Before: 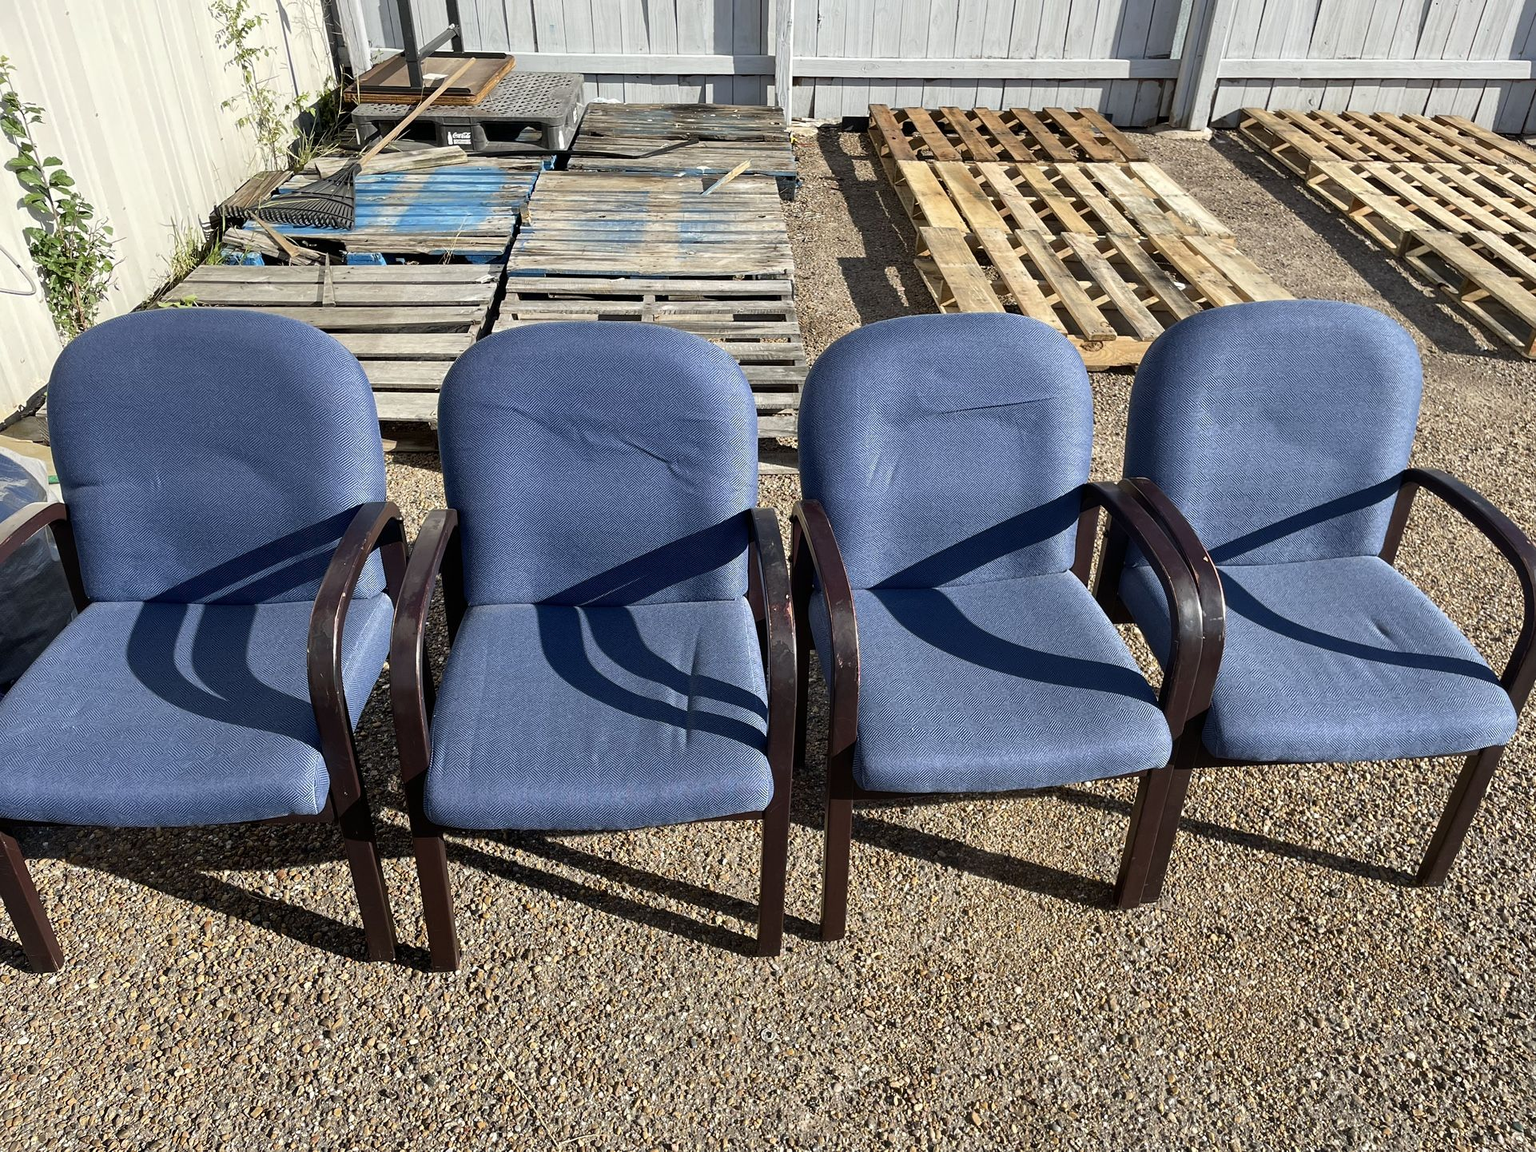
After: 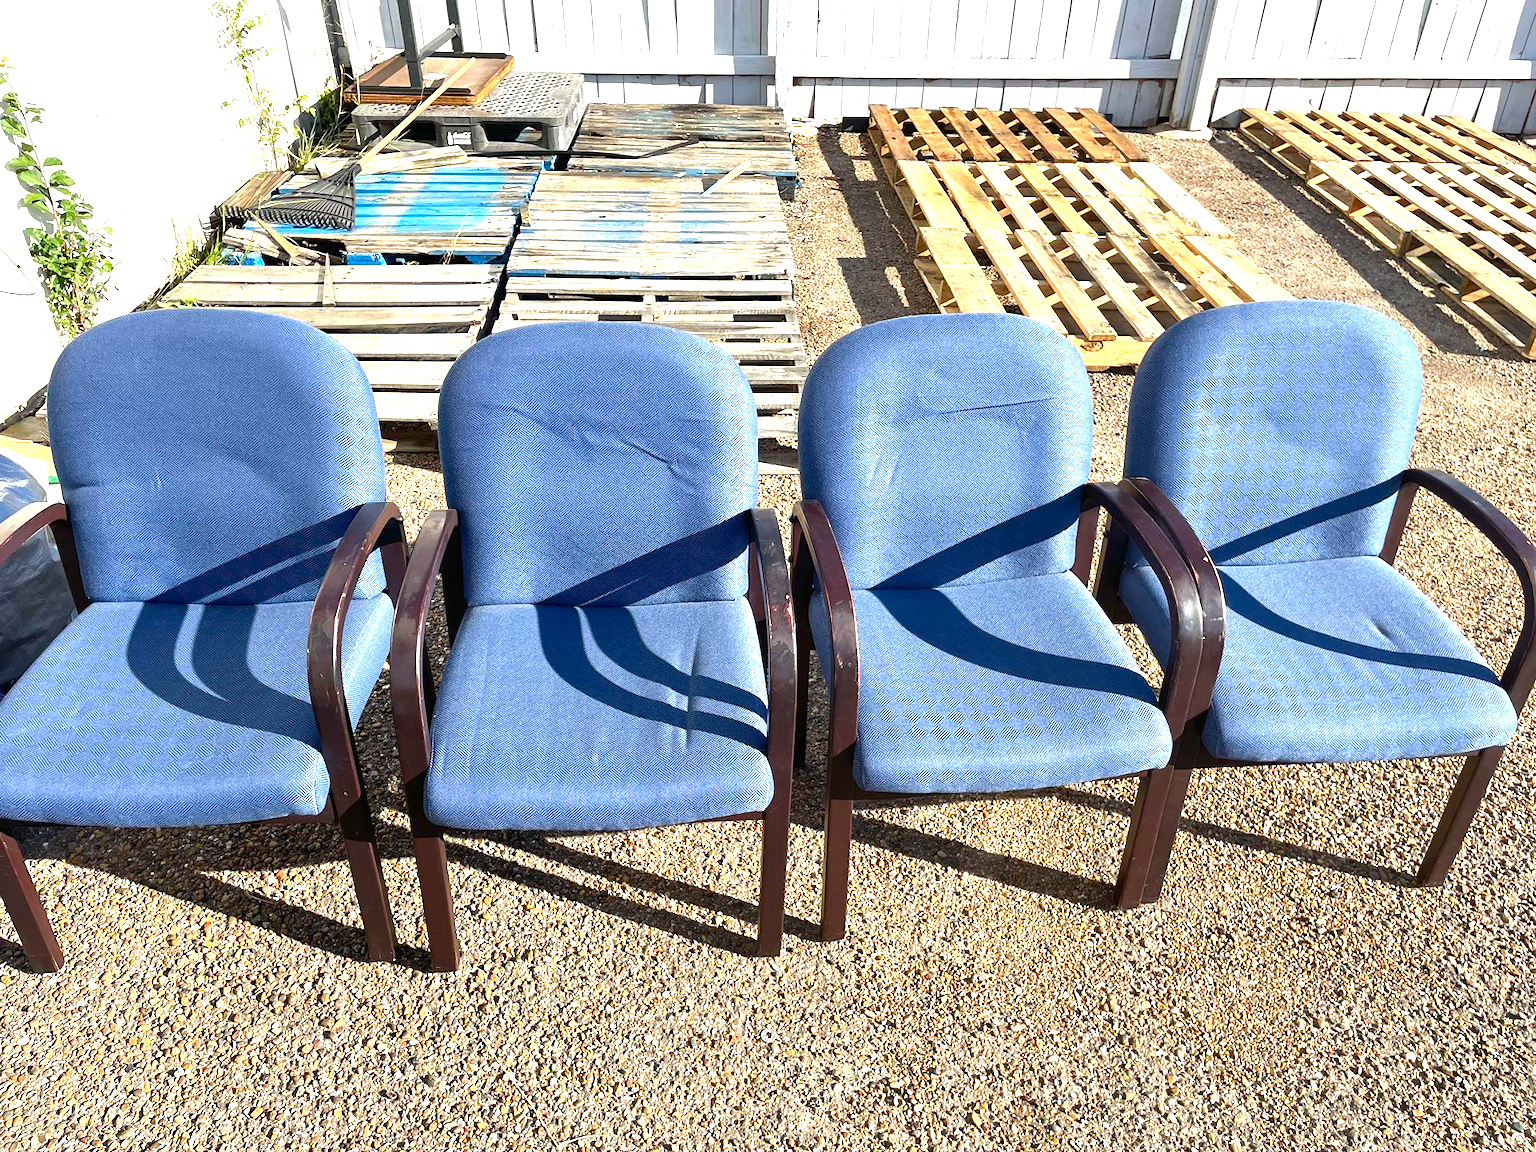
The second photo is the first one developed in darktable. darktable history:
contrast brightness saturation: saturation 0.183
local contrast: mode bilateral grid, contrast 16, coarseness 36, detail 106%, midtone range 0.2
exposure: black level correction 0, exposure 1.199 EV, compensate highlight preservation false
